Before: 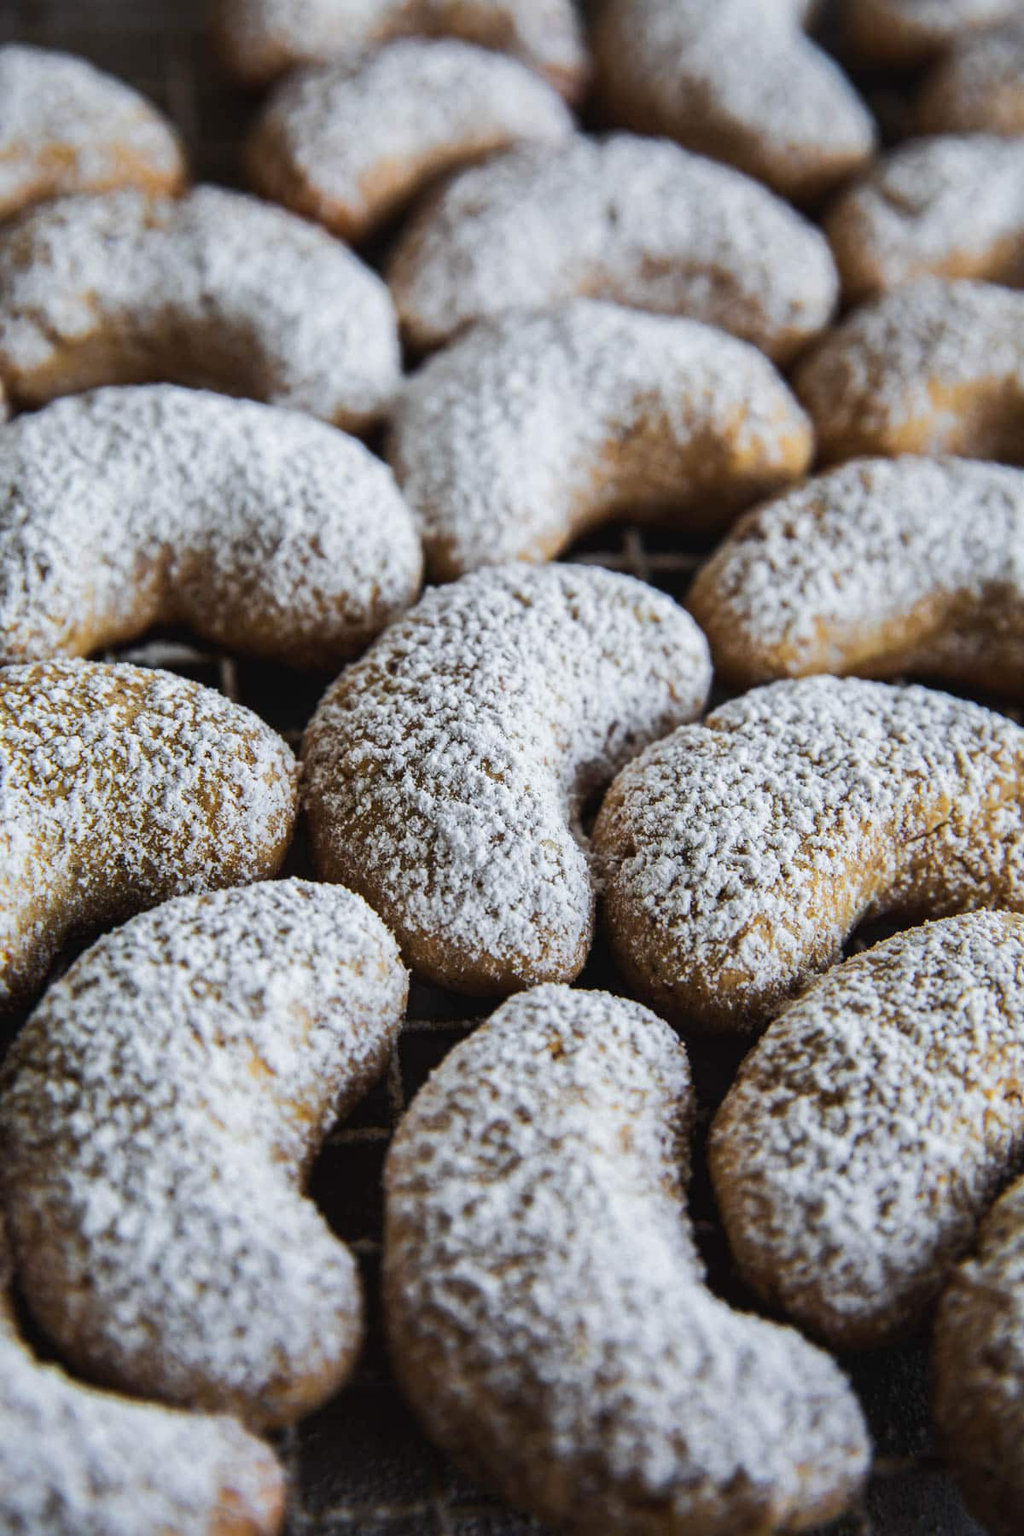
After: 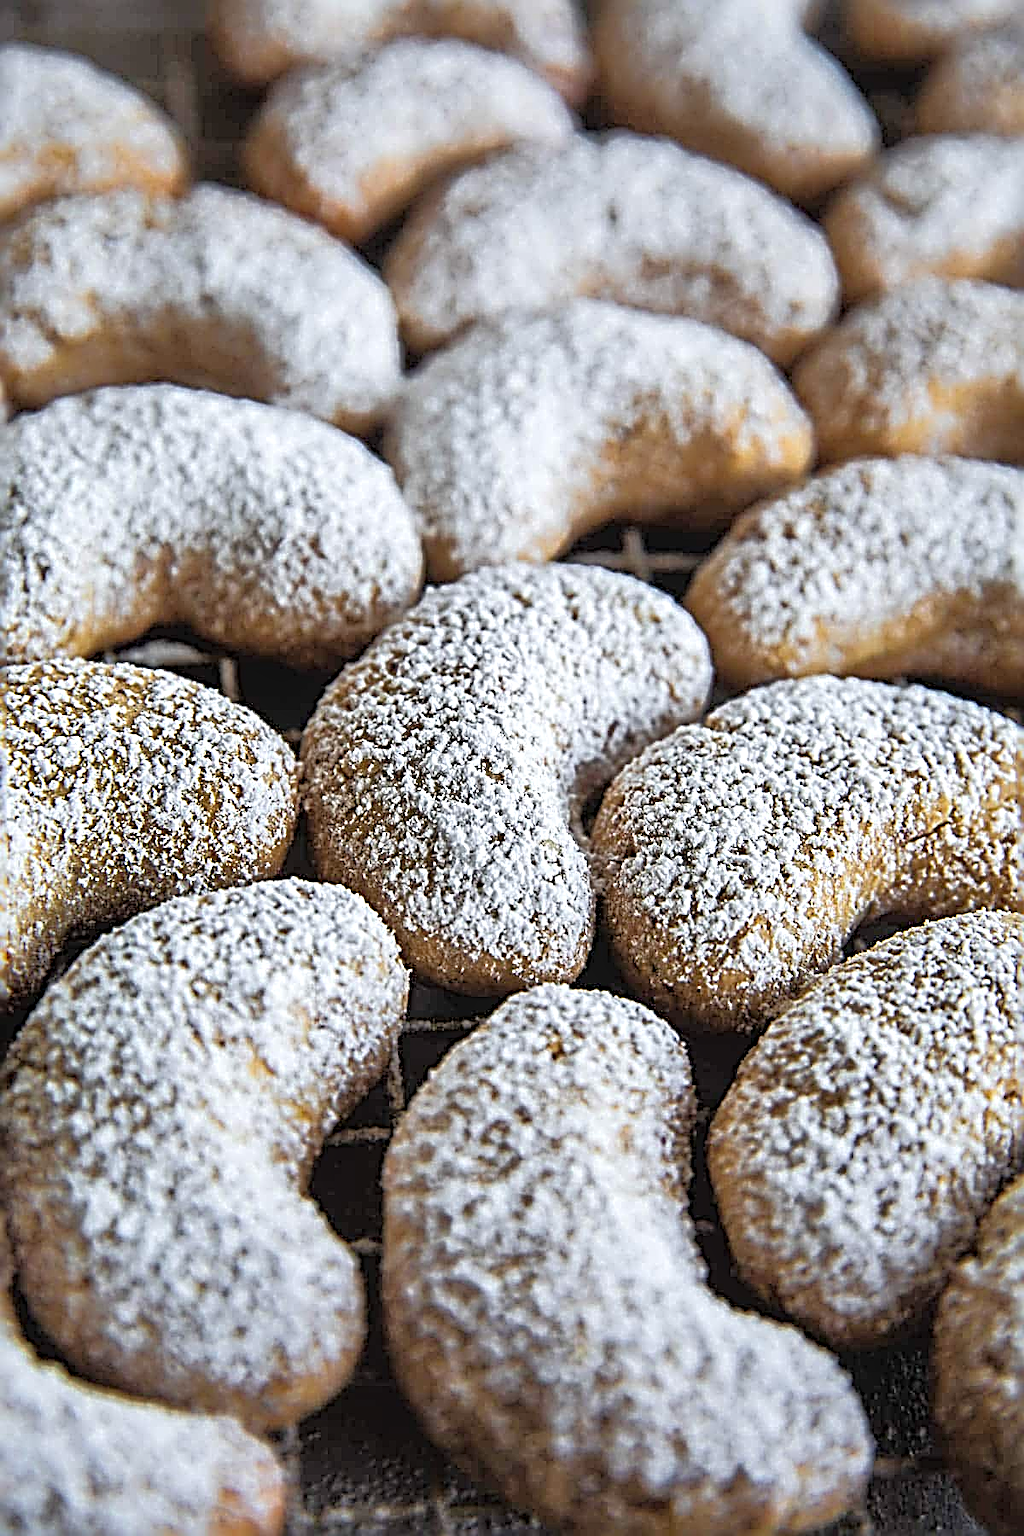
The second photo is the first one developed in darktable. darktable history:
exposure: exposure 0.243 EV, compensate exposure bias true, compensate highlight preservation false
tone equalizer: -7 EV 0.159 EV, -6 EV 0.569 EV, -5 EV 1.18 EV, -4 EV 1.37 EV, -3 EV 1.14 EV, -2 EV 0.6 EV, -1 EV 0.155 EV
sharpen: radius 3.164, amount 1.726
